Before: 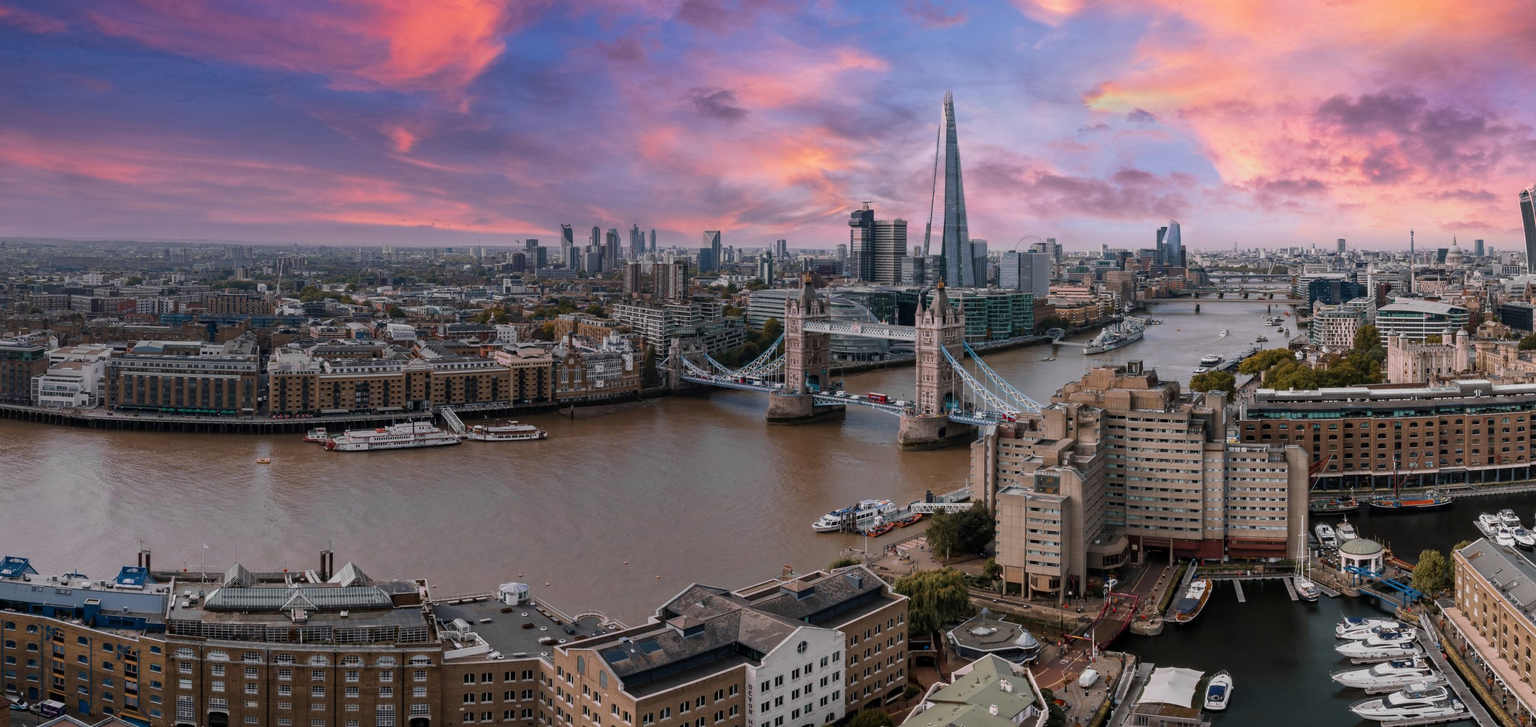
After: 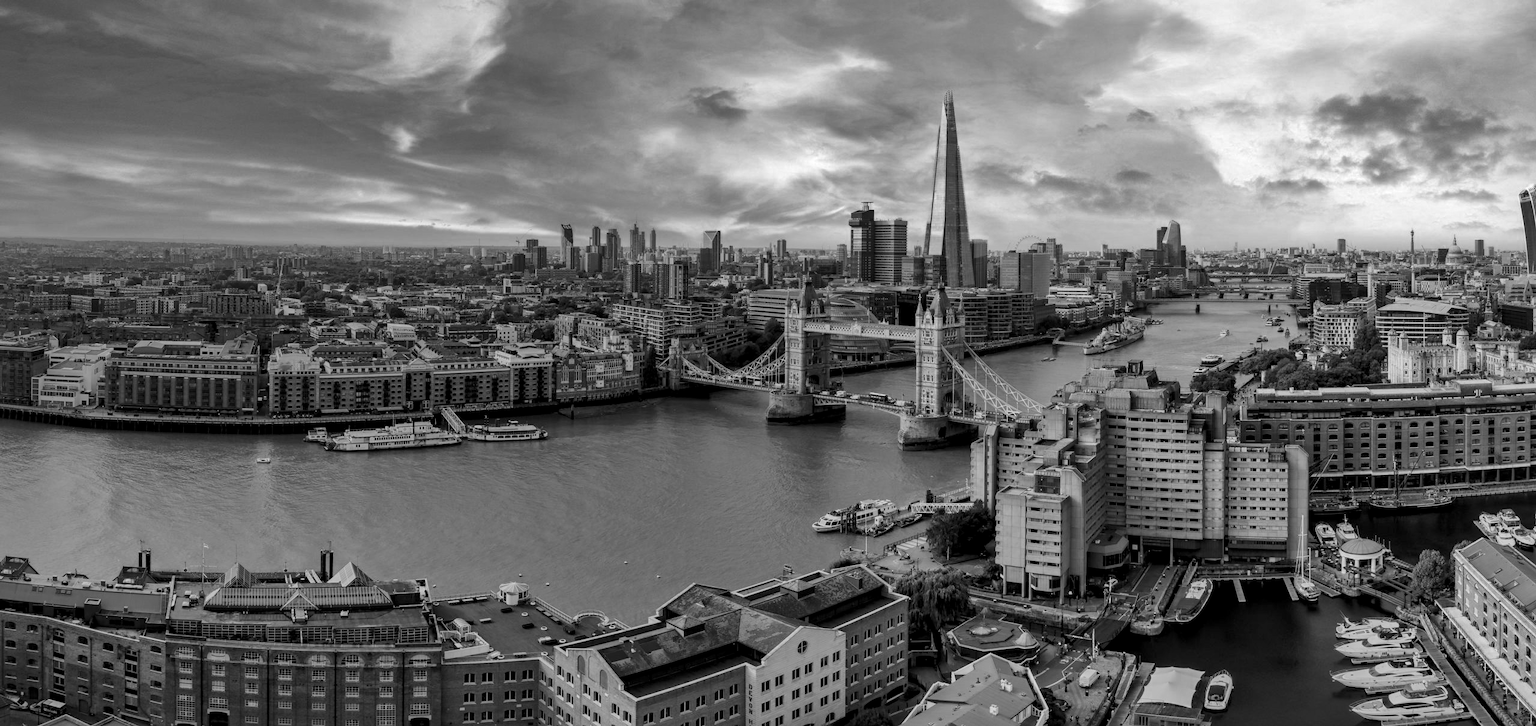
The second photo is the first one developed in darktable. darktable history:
rgb levels: preserve colors max RGB
color zones: curves: ch0 [(0.002, 0.593) (0.143, 0.417) (0.285, 0.541) (0.455, 0.289) (0.608, 0.327) (0.727, 0.283) (0.869, 0.571) (1, 0.603)]; ch1 [(0, 0) (0.143, 0) (0.286, 0) (0.429, 0) (0.571, 0) (0.714, 0) (0.857, 0)]
local contrast: mode bilateral grid, contrast 25, coarseness 60, detail 151%, midtone range 0.2
white balance: red 0.98, blue 1.61
